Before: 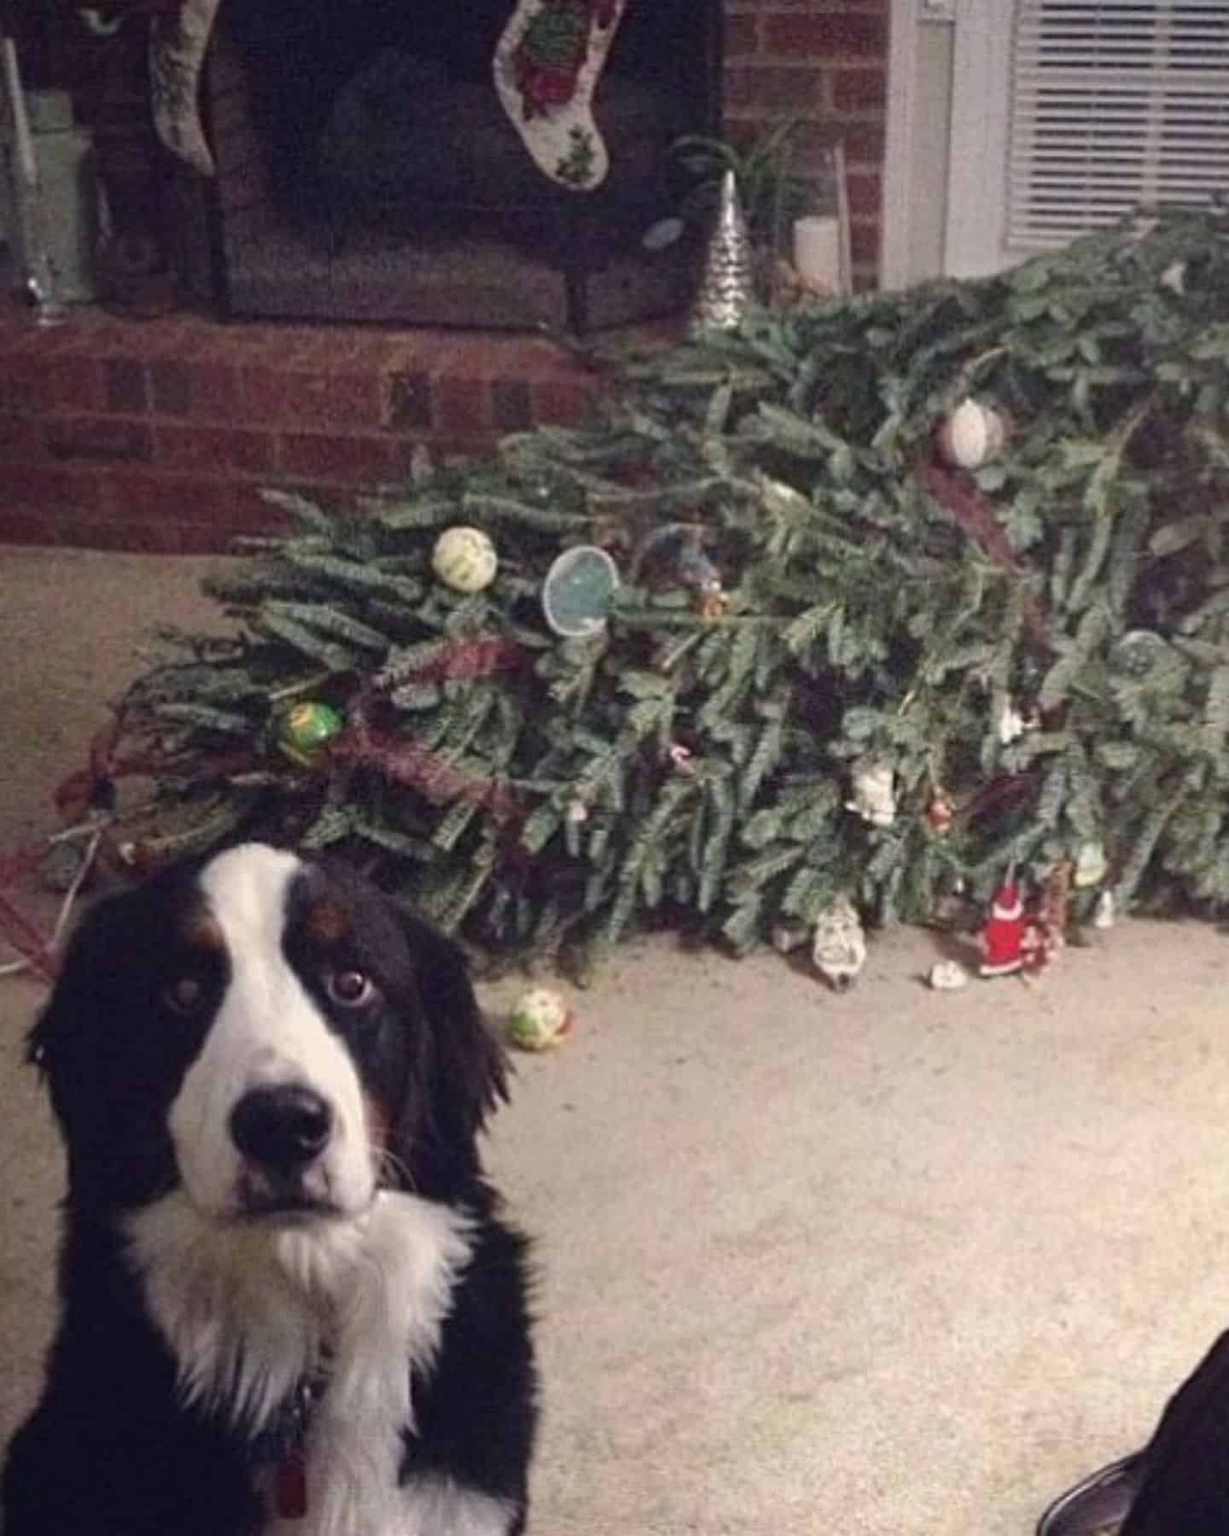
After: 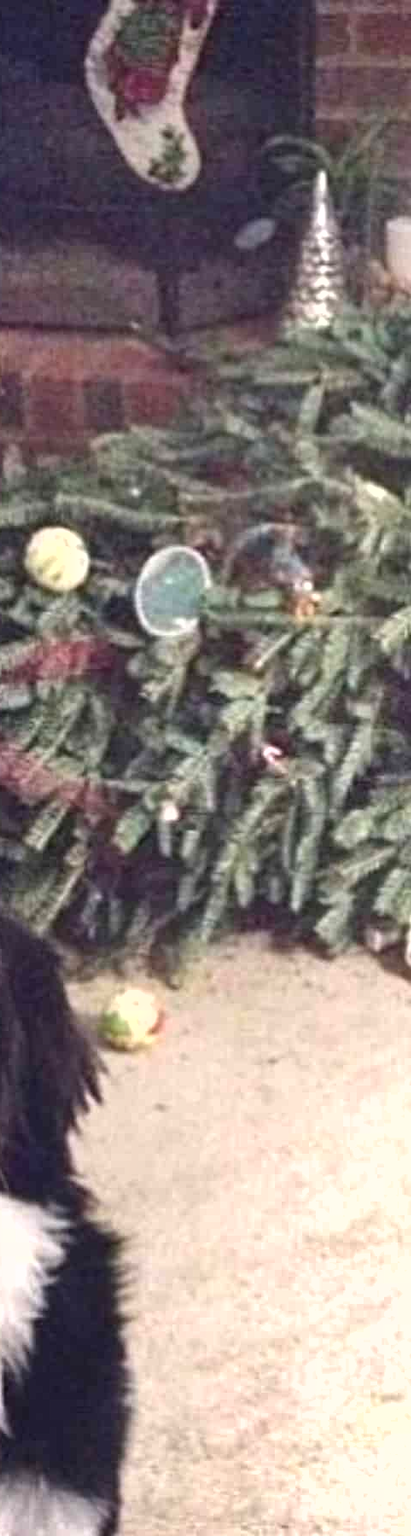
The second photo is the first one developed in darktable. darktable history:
crop: left 33.21%, right 33.308%
shadows and highlights: shadows 35.91, highlights -35.13, soften with gaussian
exposure: black level correction 0, exposure 0.89 EV, compensate highlight preservation false
